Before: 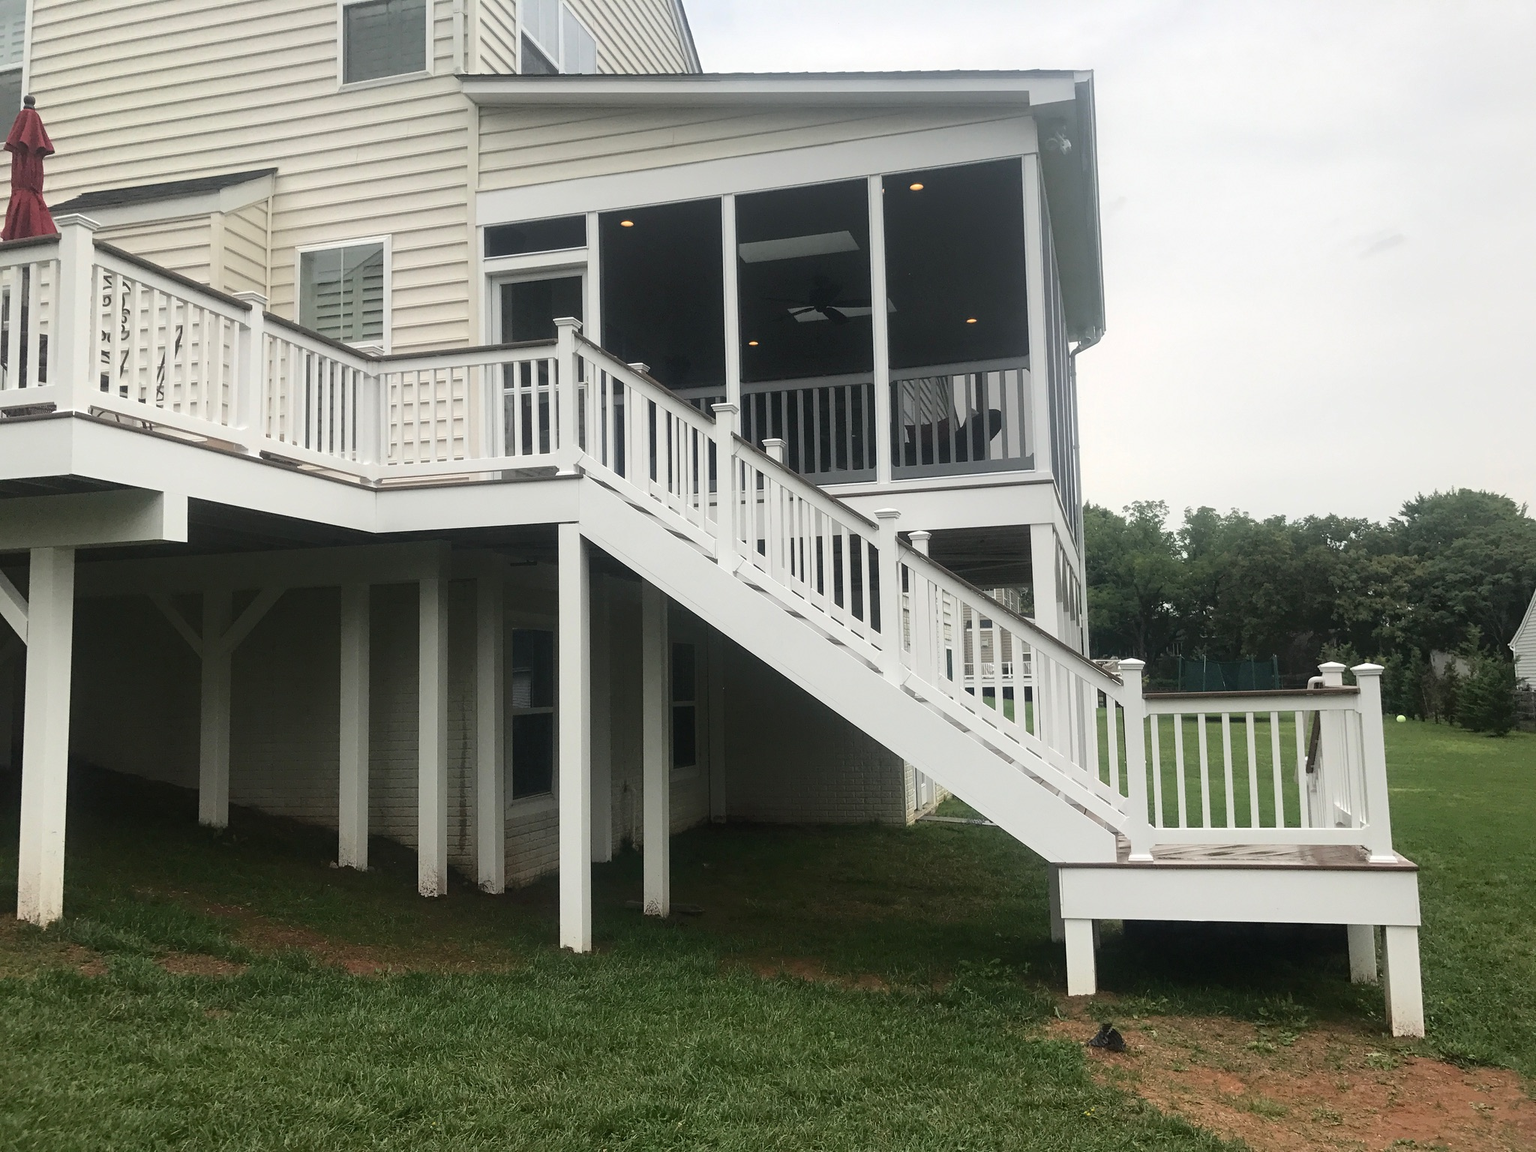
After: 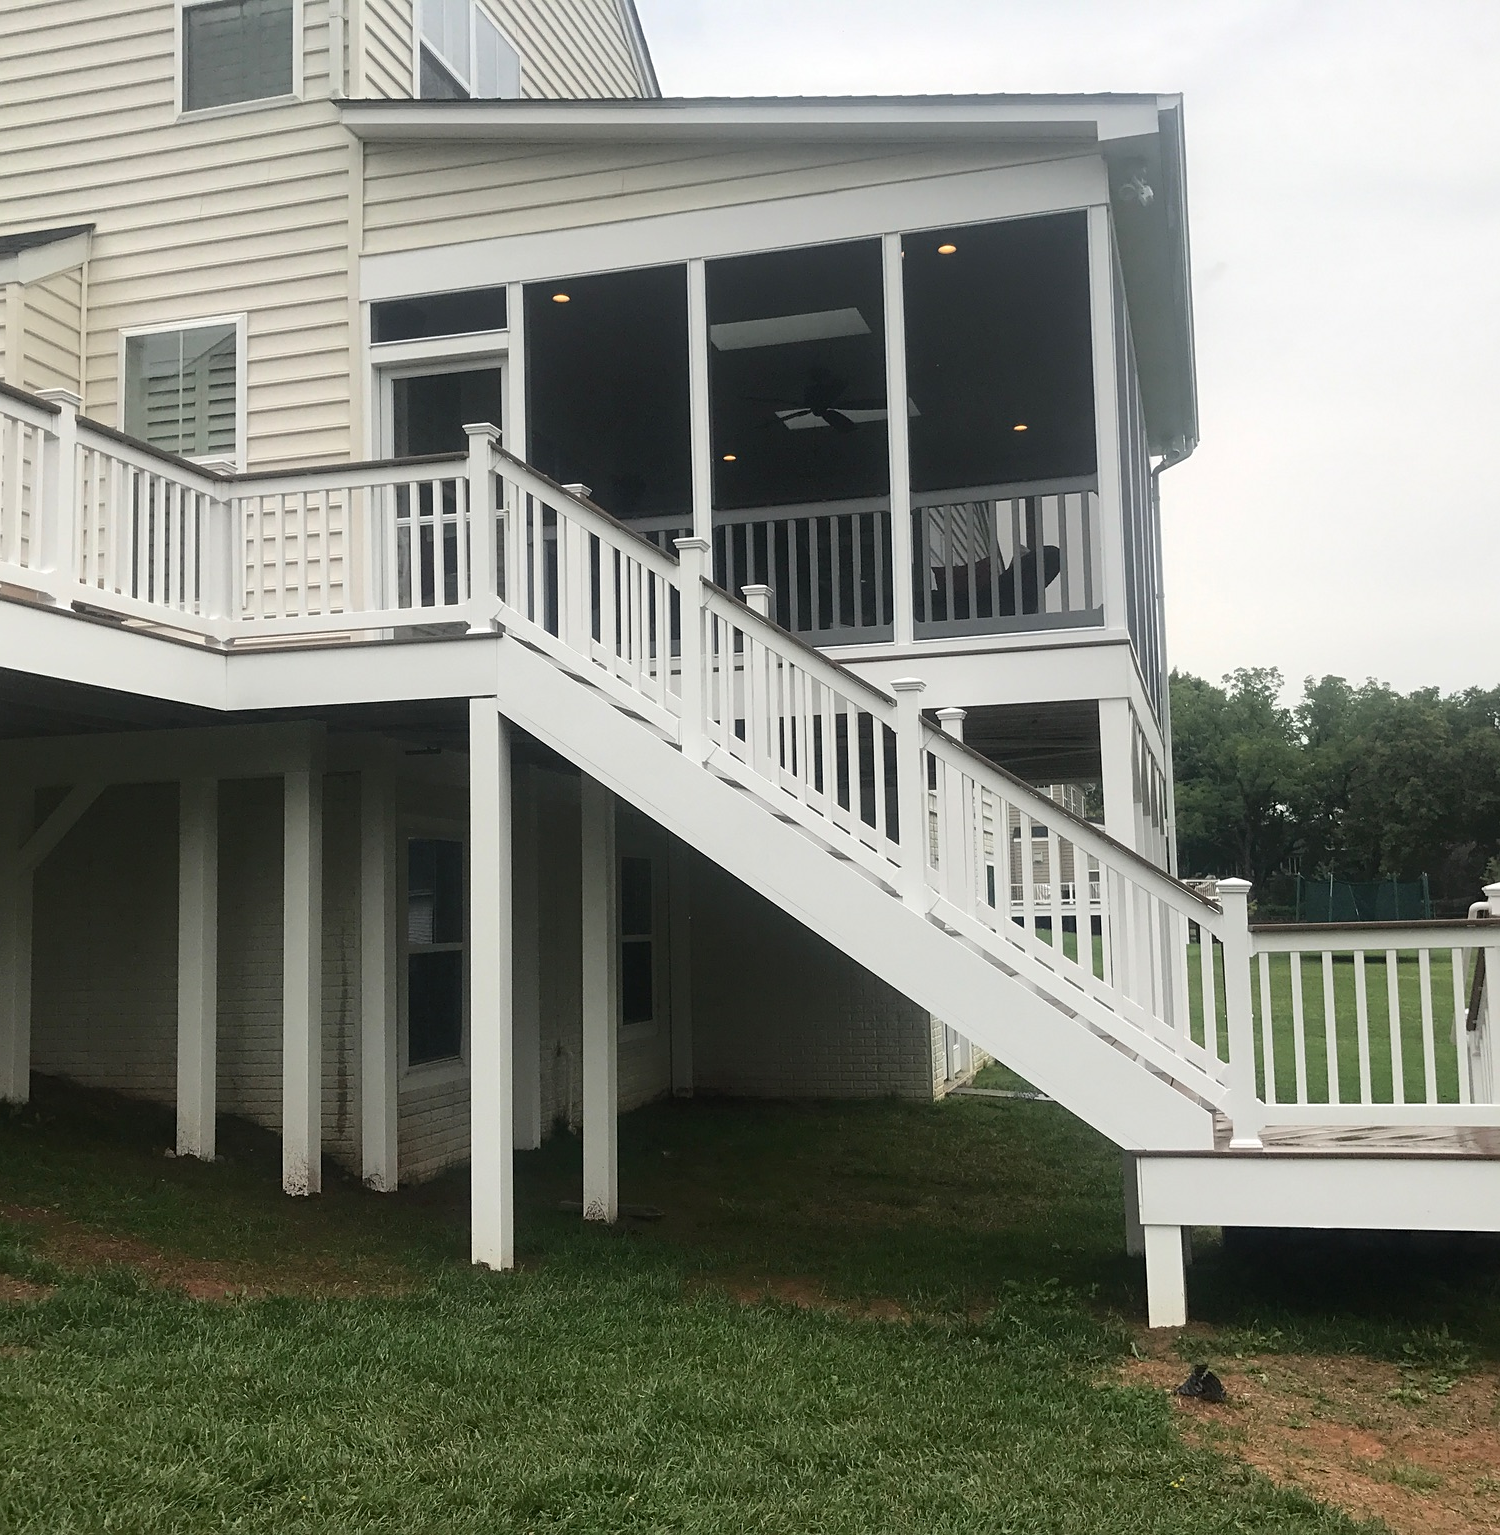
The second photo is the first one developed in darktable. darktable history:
sharpen: amount 0.2
crop: left 13.443%, right 13.31%
